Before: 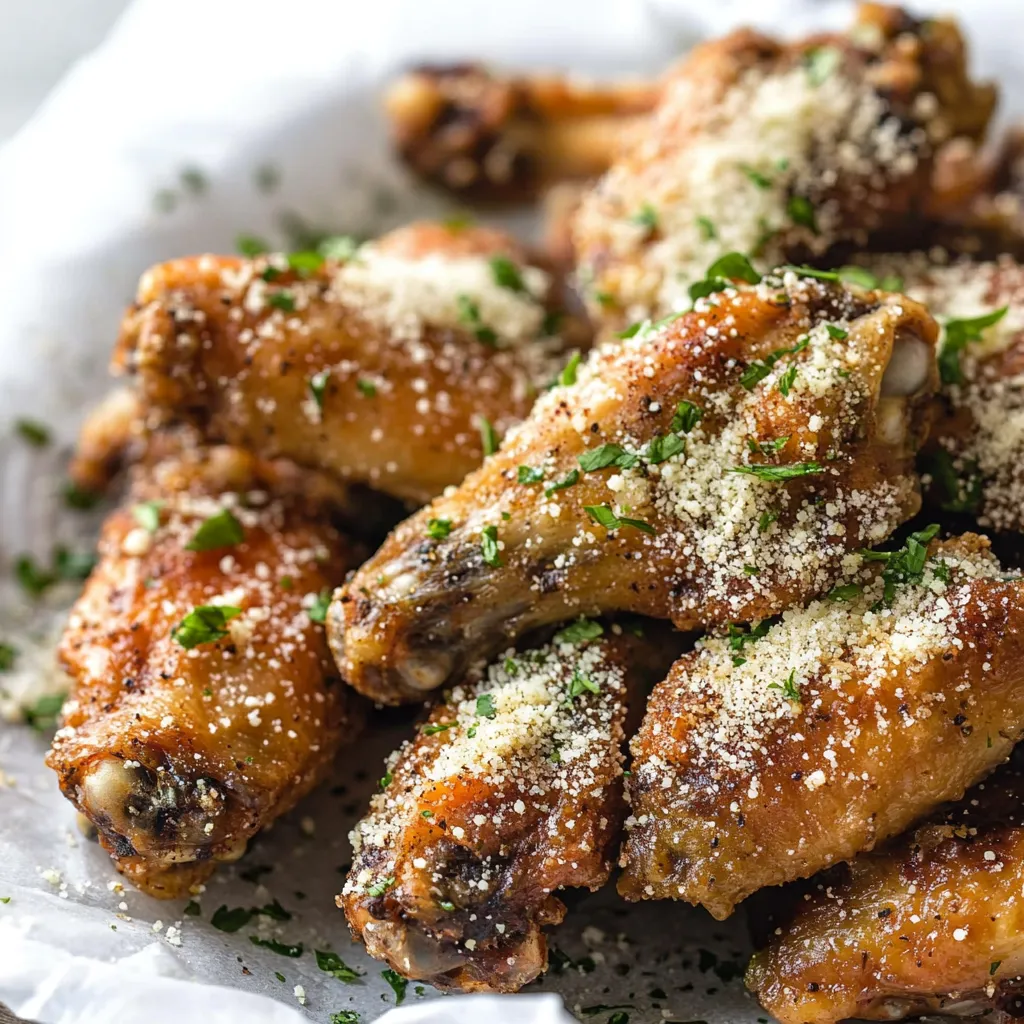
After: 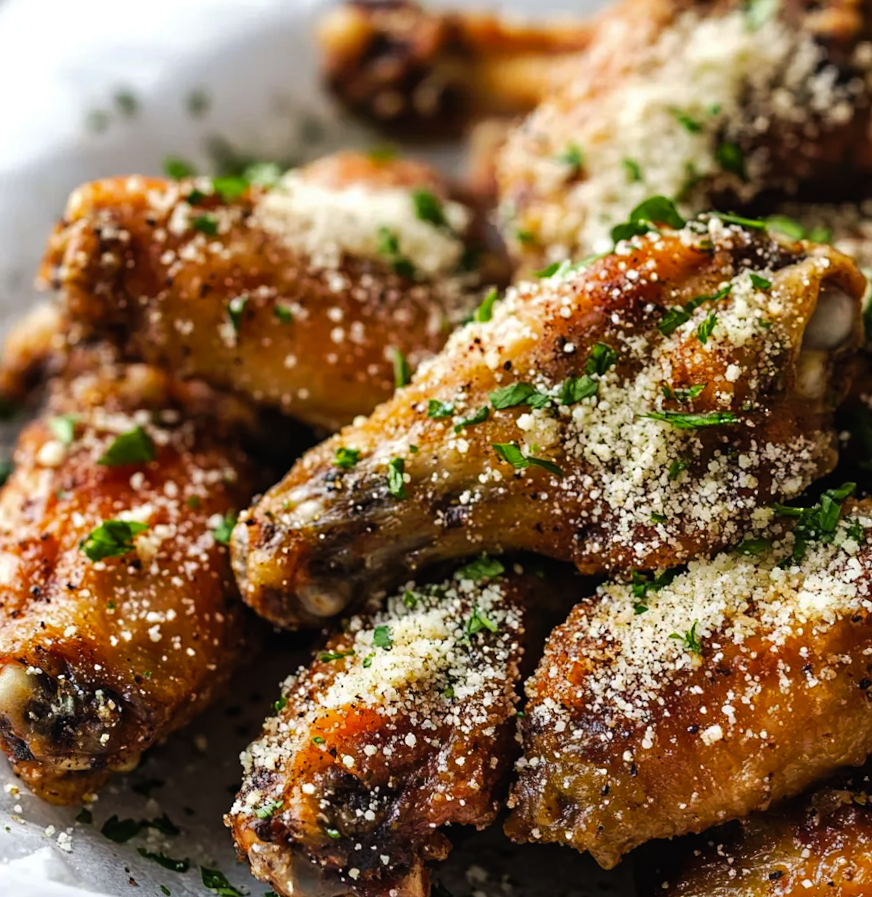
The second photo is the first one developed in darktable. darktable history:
crop and rotate: angle -3.27°, left 5.211%, top 5.211%, right 4.607%, bottom 4.607%
white balance: emerald 1
rotate and perspective: lens shift (horizontal) -0.055, automatic cropping off
tone curve: curves: ch0 [(0, 0) (0.003, 0.008) (0.011, 0.011) (0.025, 0.014) (0.044, 0.021) (0.069, 0.029) (0.1, 0.042) (0.136, 0.06) (0.177, 0.09) (0.224, 0.126) (0.277, 0.177) (0.335, 0.243) (0.399, 0.31) (0.468, 0.388) (0.543, 0.484) (0.623, 0.585) (0.709, 0.683) (0.801, 0.775) (0.898, 0.873) (1, 1)], preserve colors none
sharpen: radius 5.325, amount 0.312, threshold 26.433
